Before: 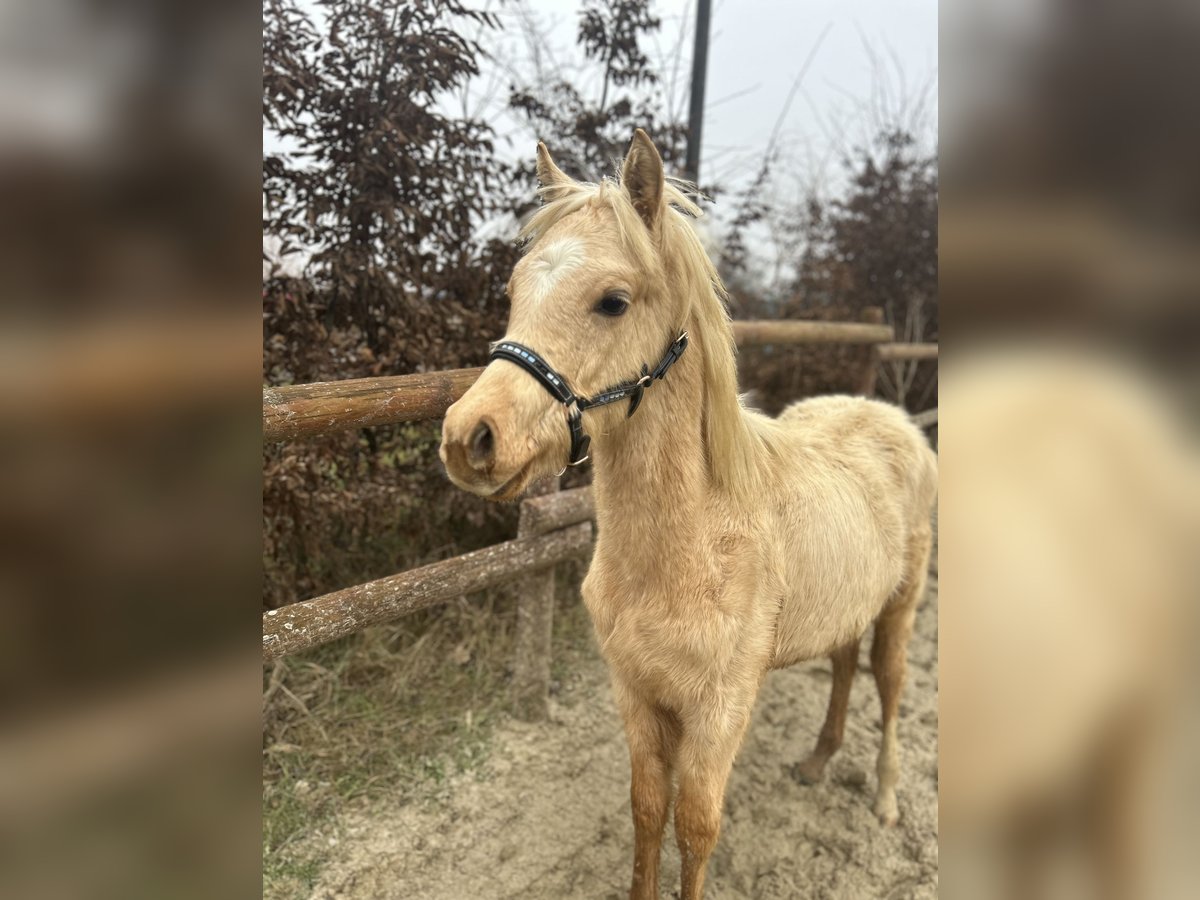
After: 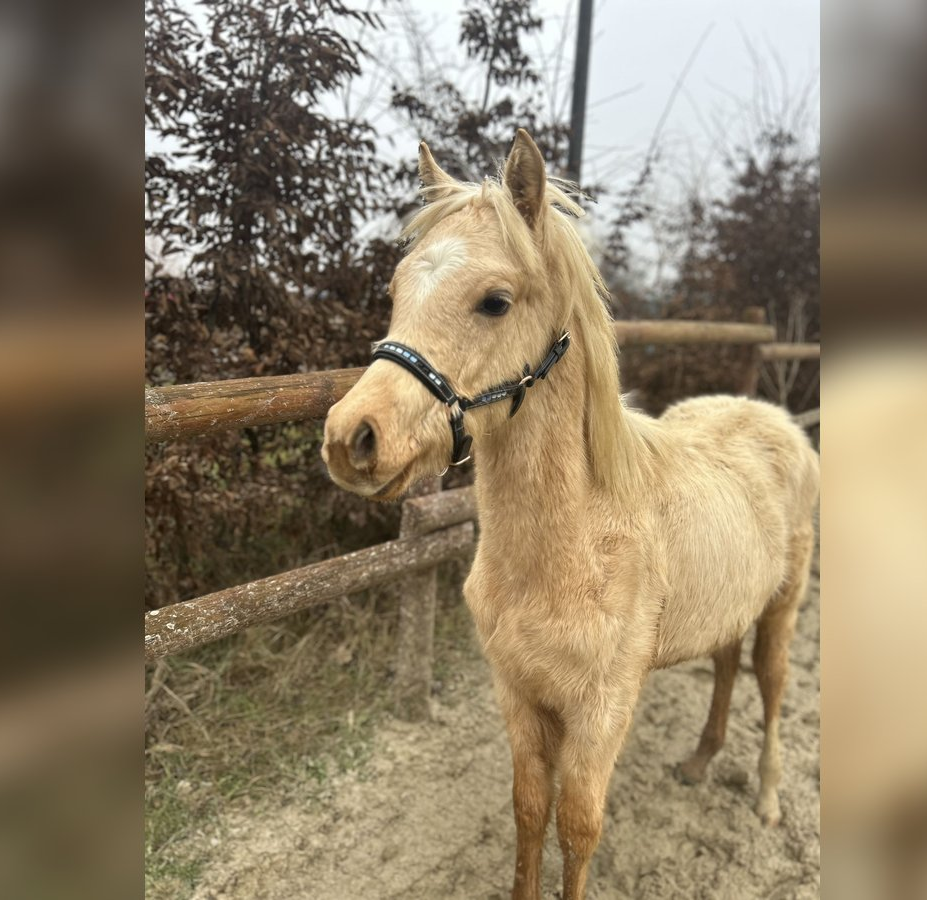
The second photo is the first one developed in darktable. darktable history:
crop: left 9.854%, right 12.822%
